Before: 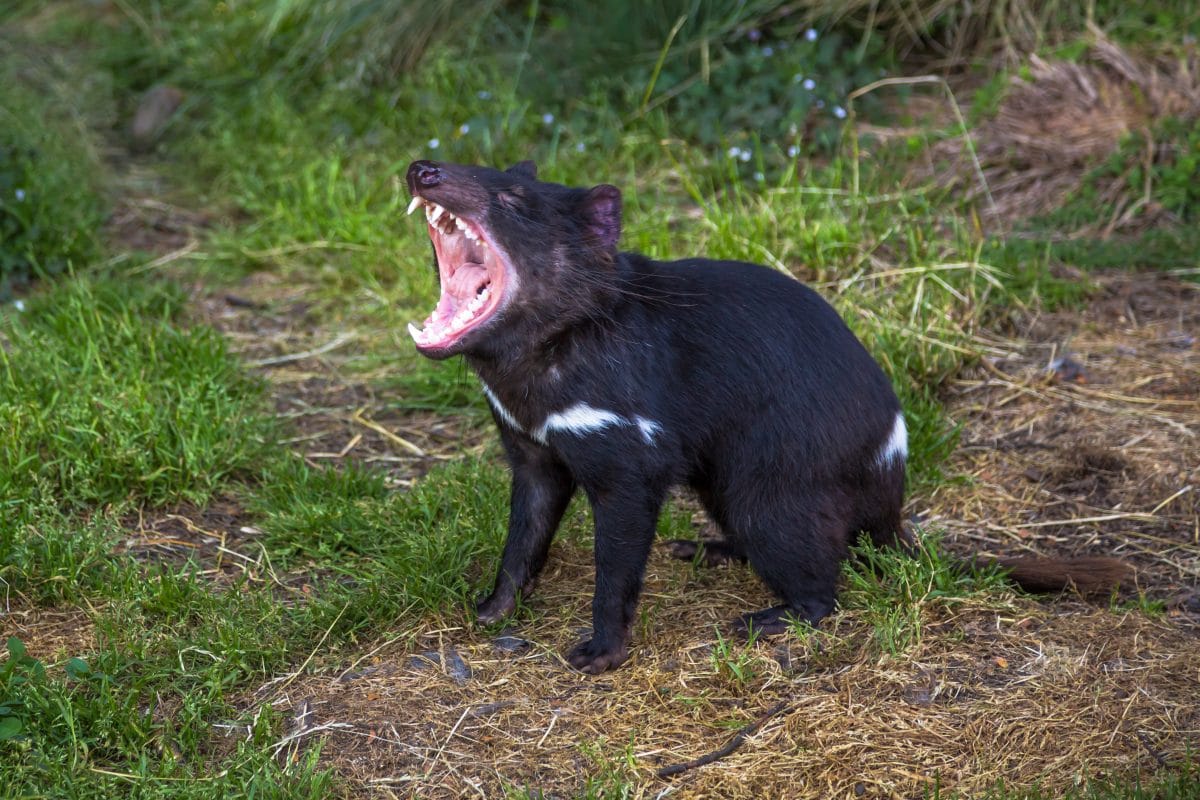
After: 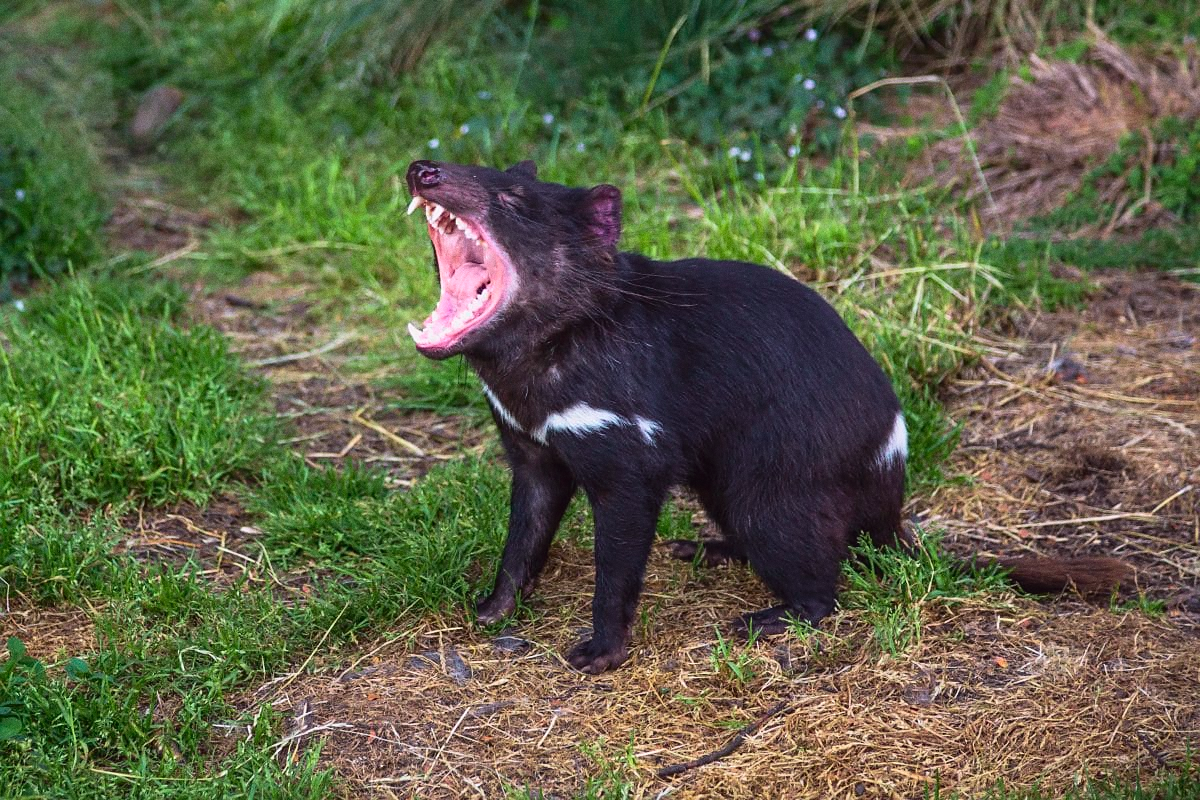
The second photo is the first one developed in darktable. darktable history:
sharpen: radius 1.458, amount 0.398, threshold 1.271
grain: coarseness 0.09 ISO
tone curve: curves: ch0 [(0, 0.025) (0.15, 0.143) (0.452, 0.486) (0.751, 0.788) (1, 0.961)]; ch1 [(0, 0) (0.43, 0.408) (0.476, 0.469) (0.497, 0.507) (0.546, 0.571) (0.566, 0.607) (0.62, 0.657) (1, 1)]; ch2 [(0, 0) (0.386, 0.397) (0.505, 0.498) (0.547, 0.546) (0.579, 0.58) (1, 1)], color space Lab, independent channels, preserve colors none
